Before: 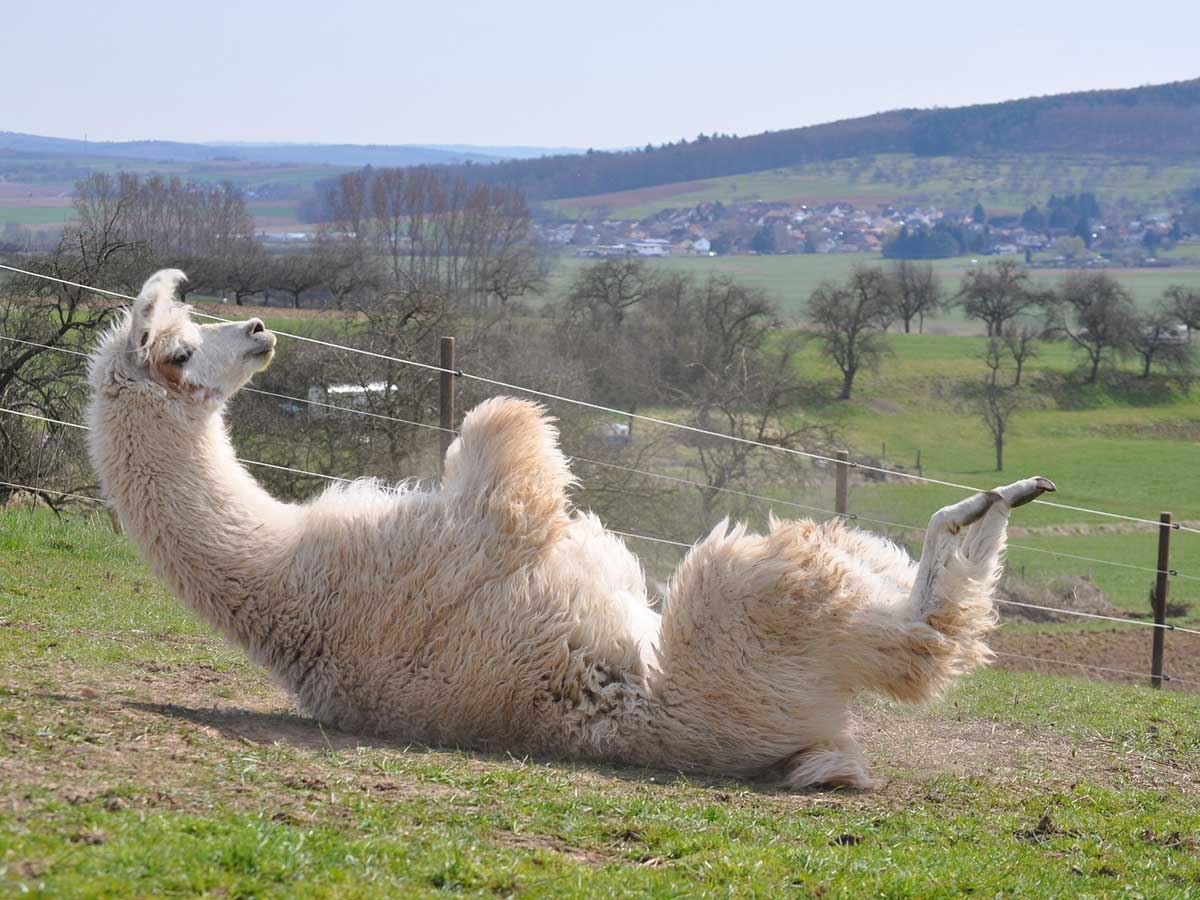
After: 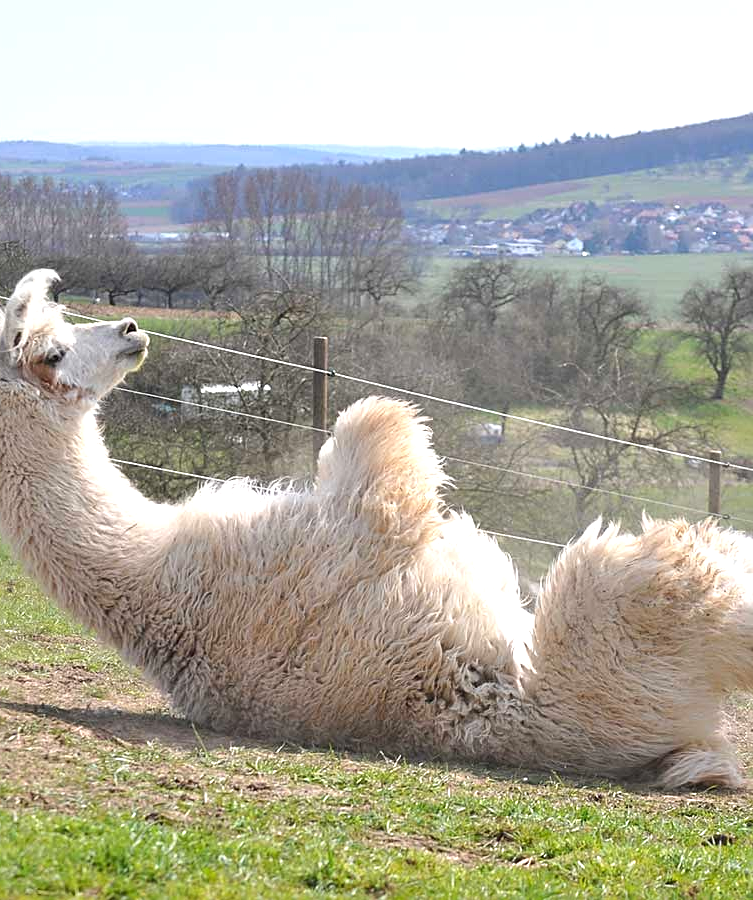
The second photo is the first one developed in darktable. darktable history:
crop: left 10.644%, right 26.528%
exposure: black level correction 0, exposure 0.5 EV, compensate exposure bias true, compensate highlight preservation false
sharpen: on, module defaults
